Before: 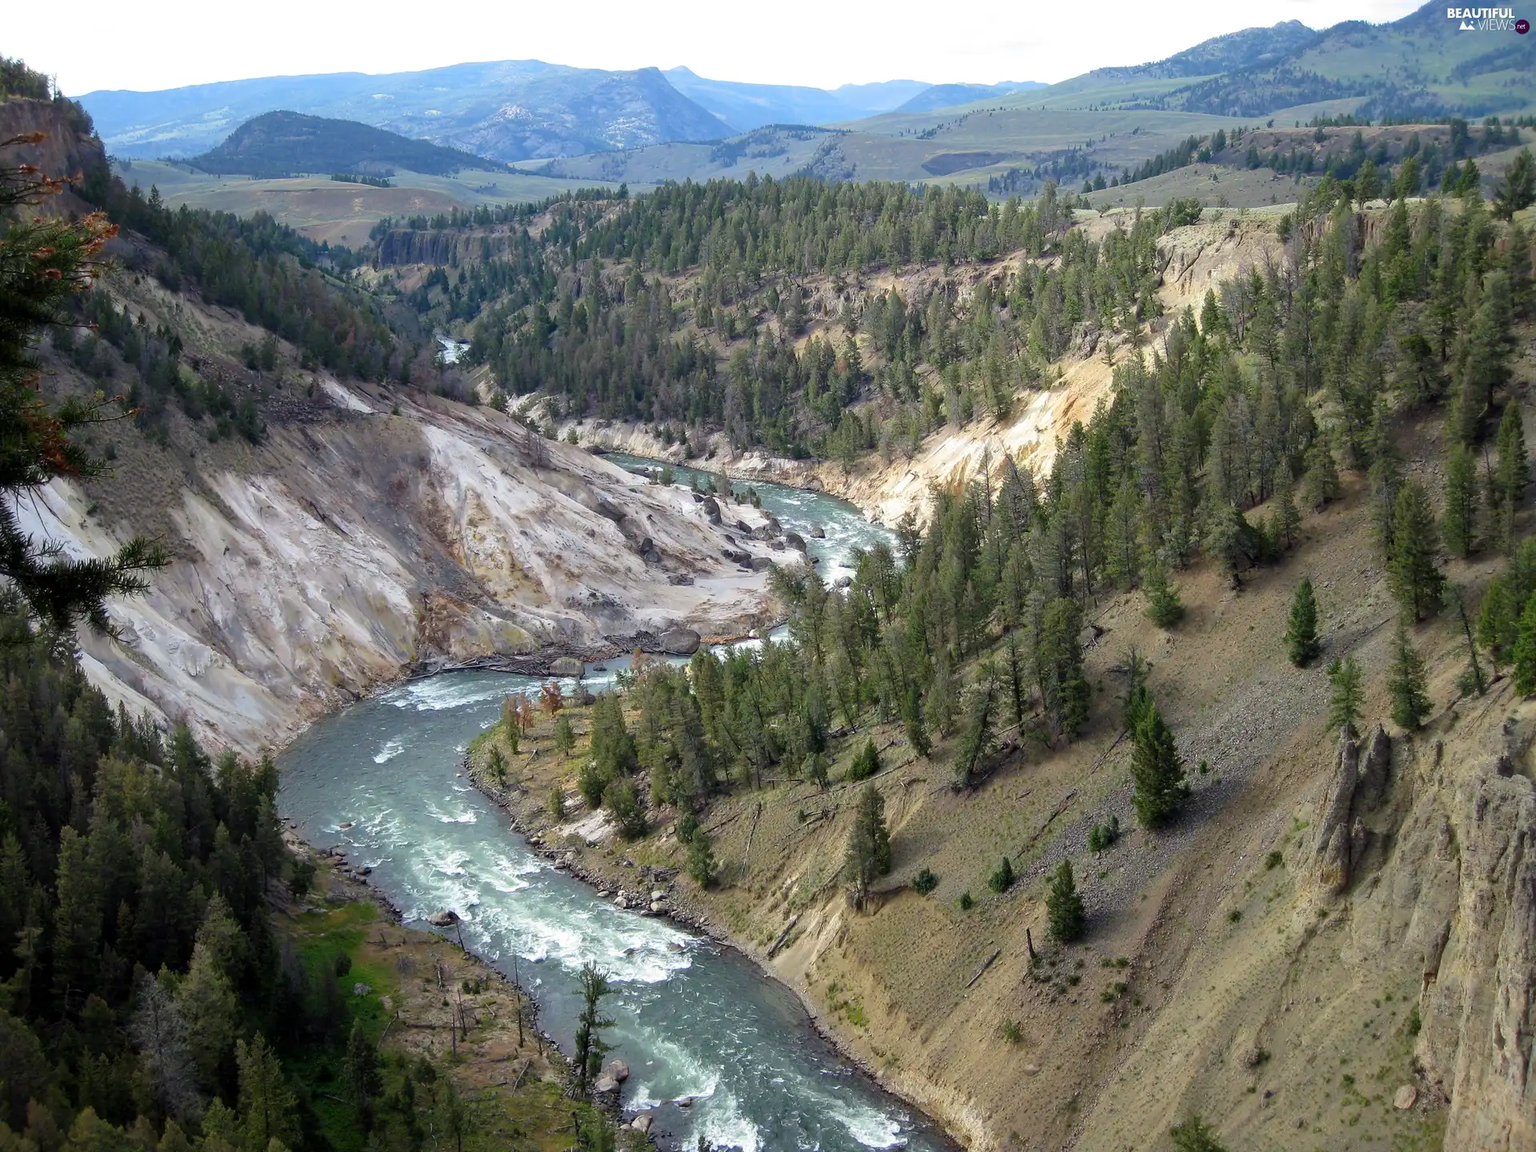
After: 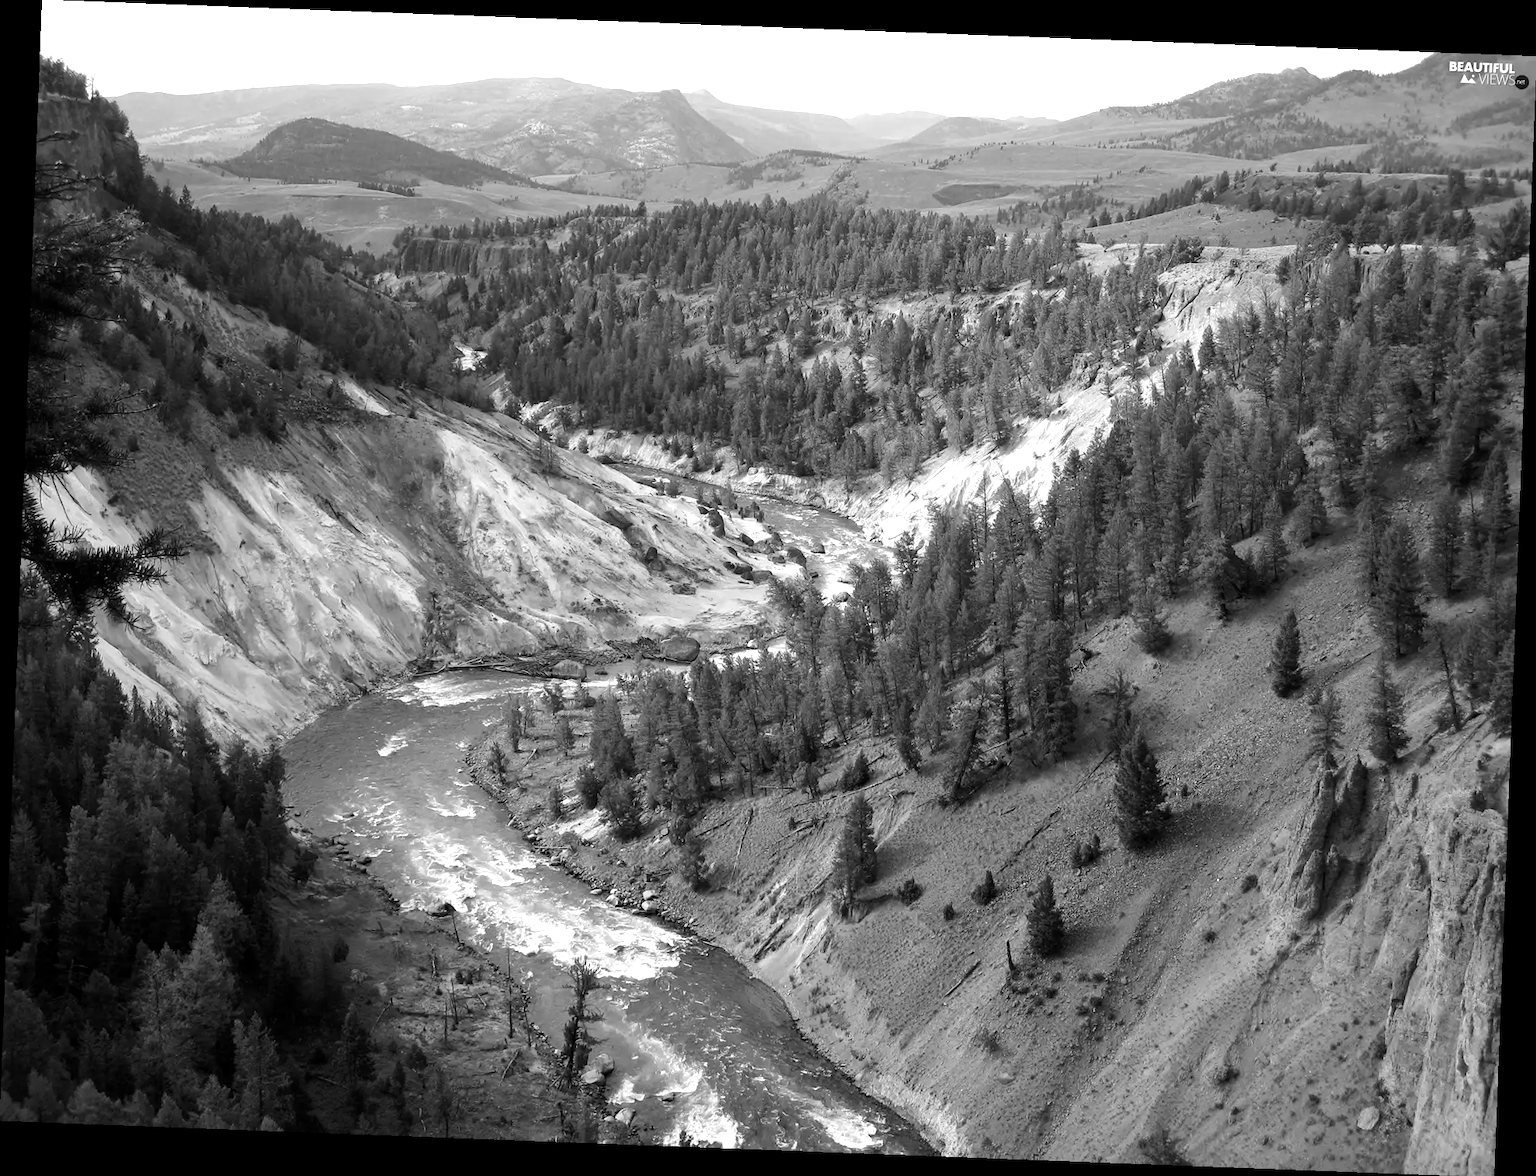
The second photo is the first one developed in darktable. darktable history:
tone equalizer: -8 EV -0.417 EV, -7 EV -0.389 EV, -6 EV -0.333 EV, -5 EV -0.222 EV, -3 EV 0.222 EV, -2 EV 0.333 EV, -1 EV 0.389 EV, +0 EV 0.417 EV, edges refinement/feathering 500, mask exposure compensation -1.57 EV, preserve details no
monochrome: on, module defaults
rotate and perspective: rotation 2.17°, automatic cropping off
